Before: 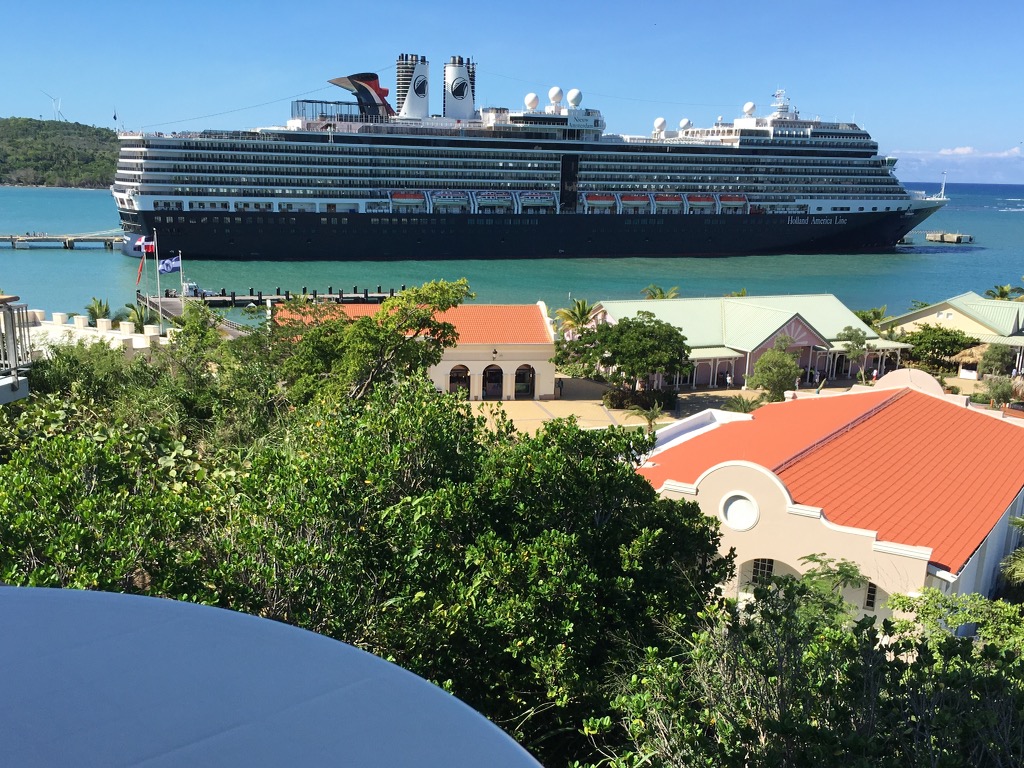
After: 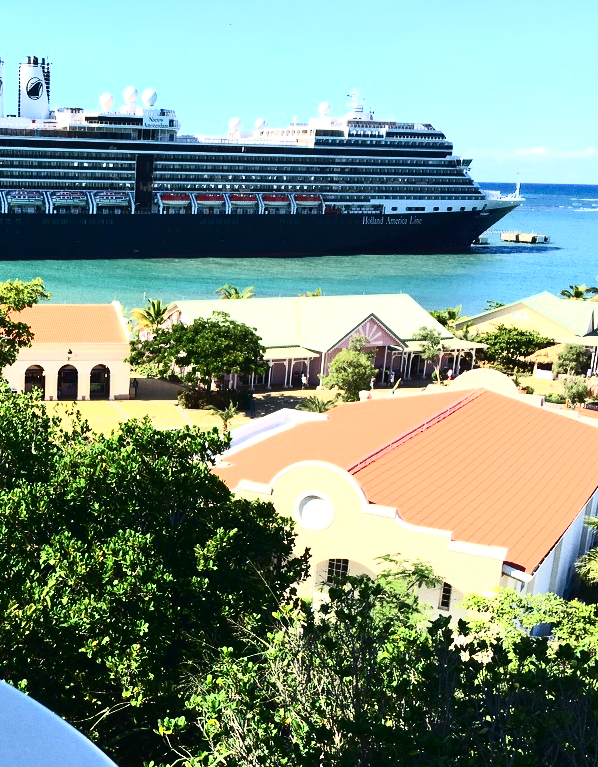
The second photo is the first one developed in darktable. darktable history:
exposure: black level correction -0.002, exposure 0.544 EV, compensate highlight preservation false
crop: left 41.504%
contrast brightness saturation: contrast 0.41, brightness 0.04, saturation 0.261
shadows and highlights: shadows -0.264, highlights 39.05
